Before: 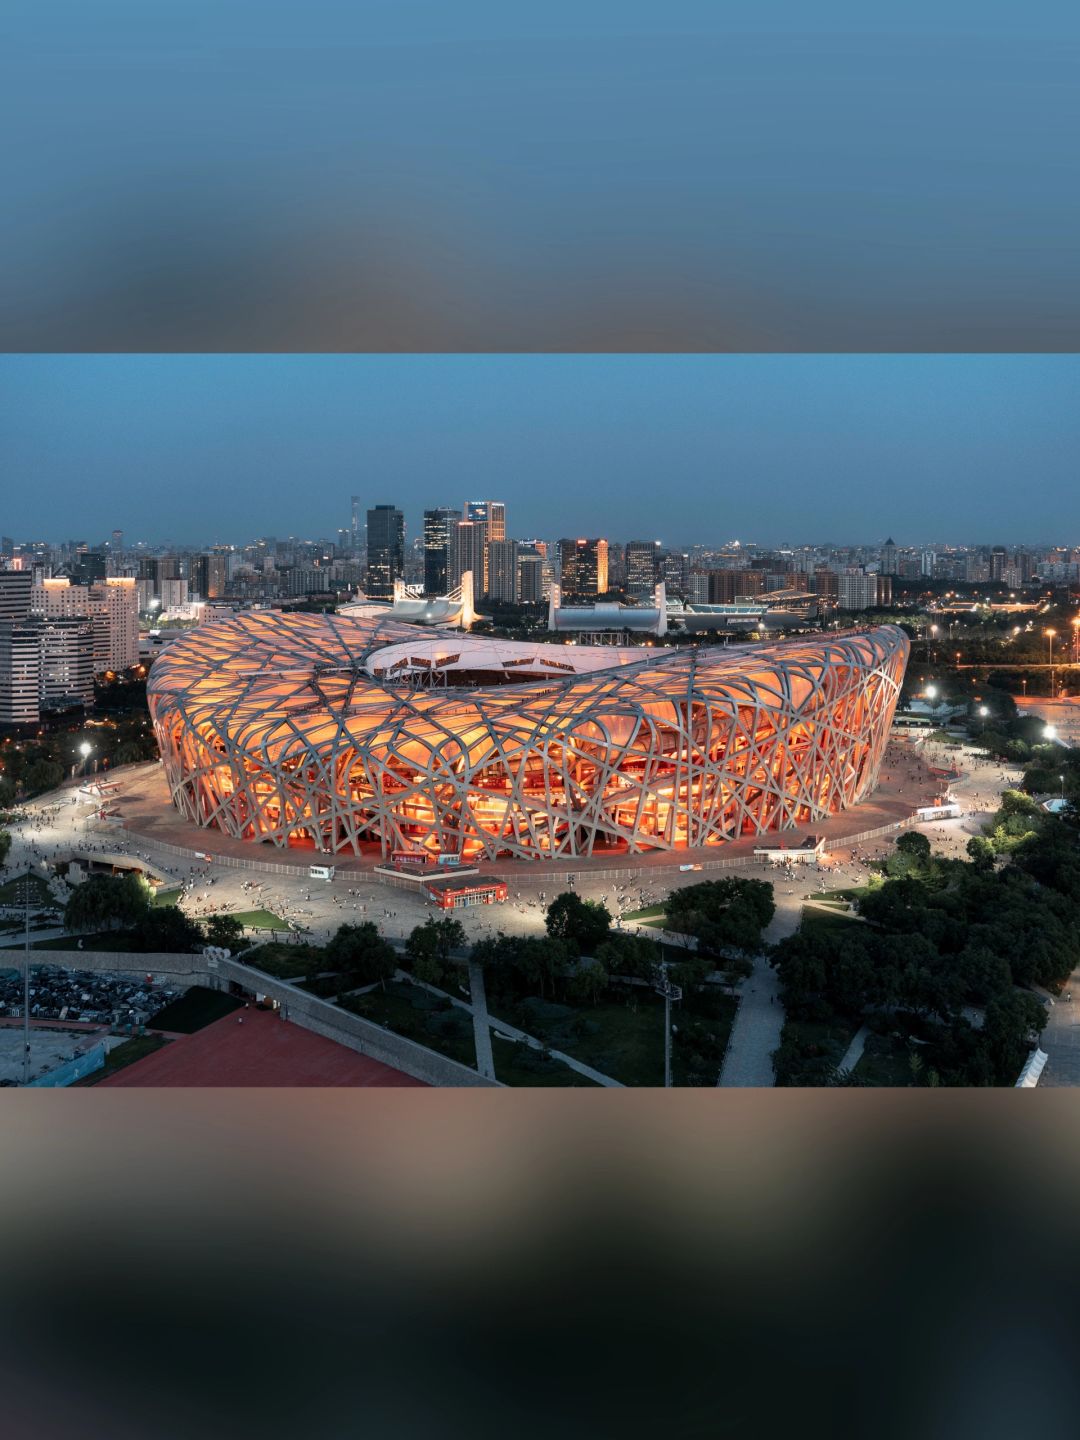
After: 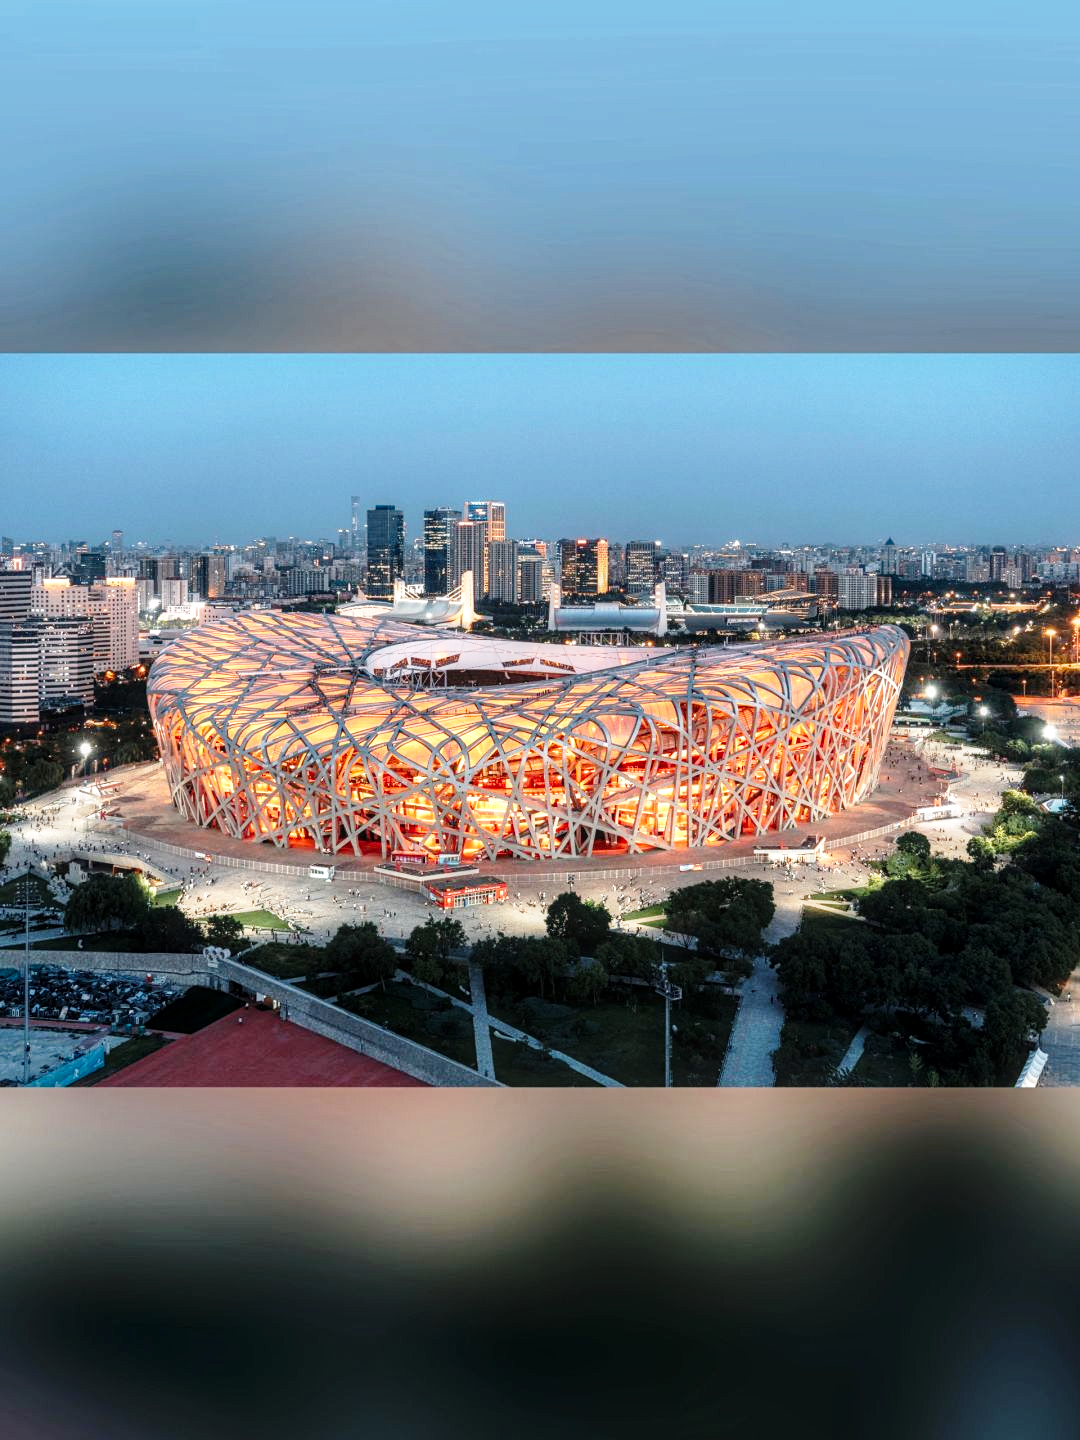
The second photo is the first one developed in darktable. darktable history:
base curve: curves: ch0 [(0, 0) (0.028, 0.03) (0.121, 0.232) (0.46, 0.748) (0.859, 0.968) (1, 1)], preserve colors none
local contrast: highlights 62%, detail 143%, midtone range 0.425
exposure: exposure 0.202 EV
contrast equalizer: y [[0.5, 0.486, 0.447, 0.446, 0.489, 0.5], [0.5 ×6], [0.5 ×6], [0 ×6], [0 ×6]]
